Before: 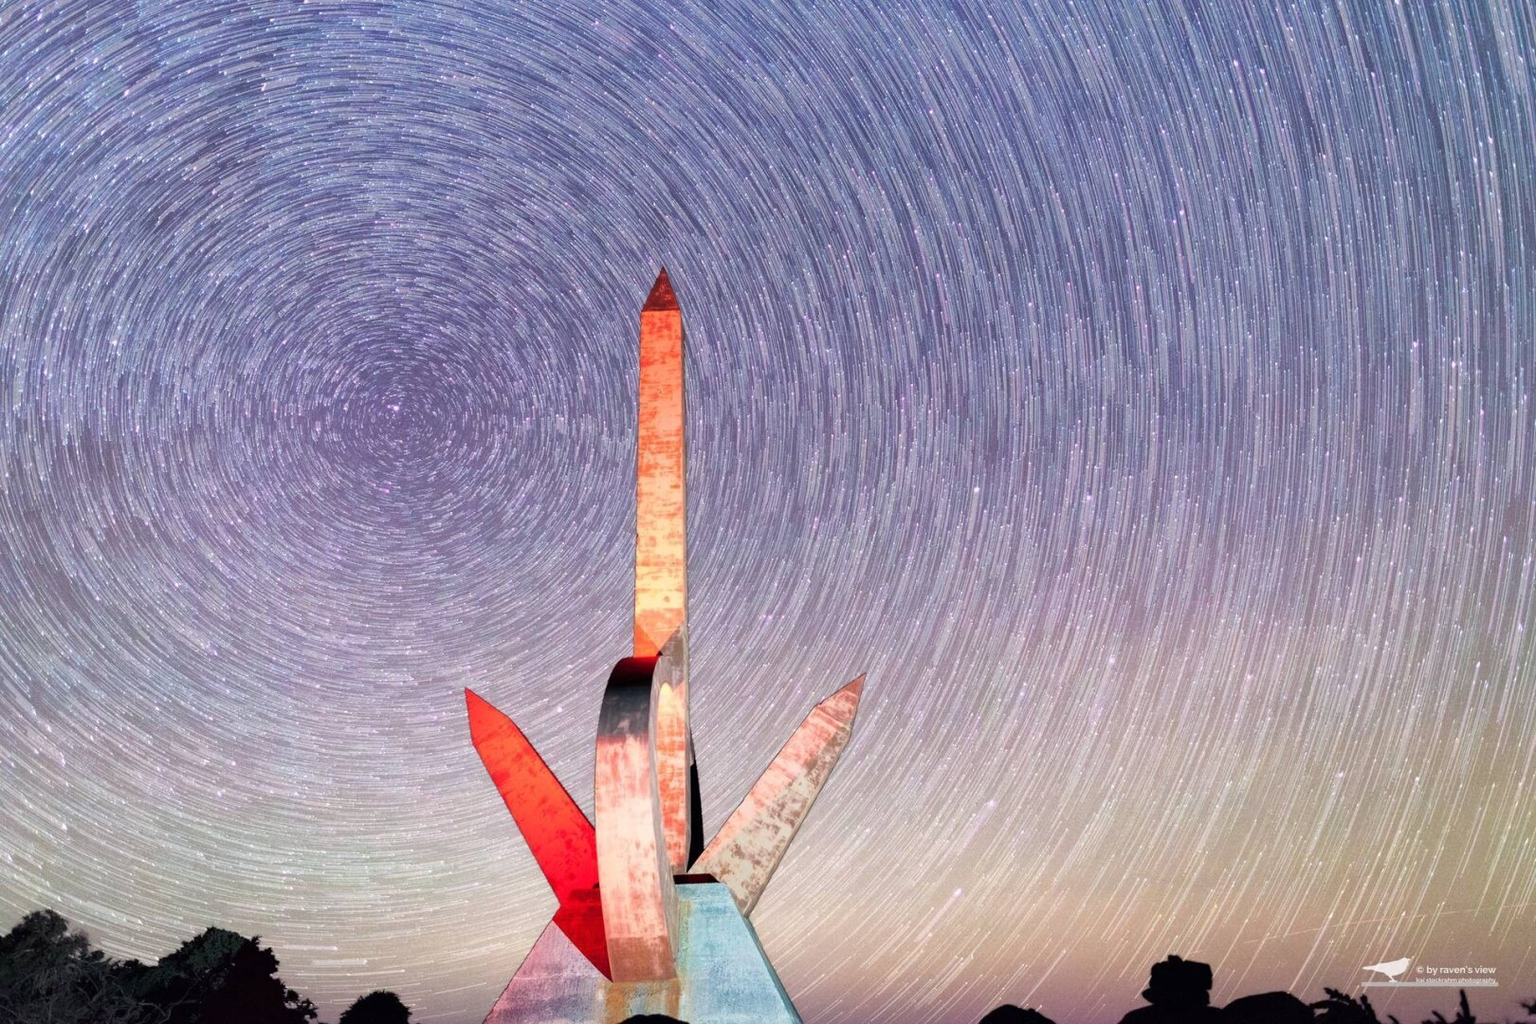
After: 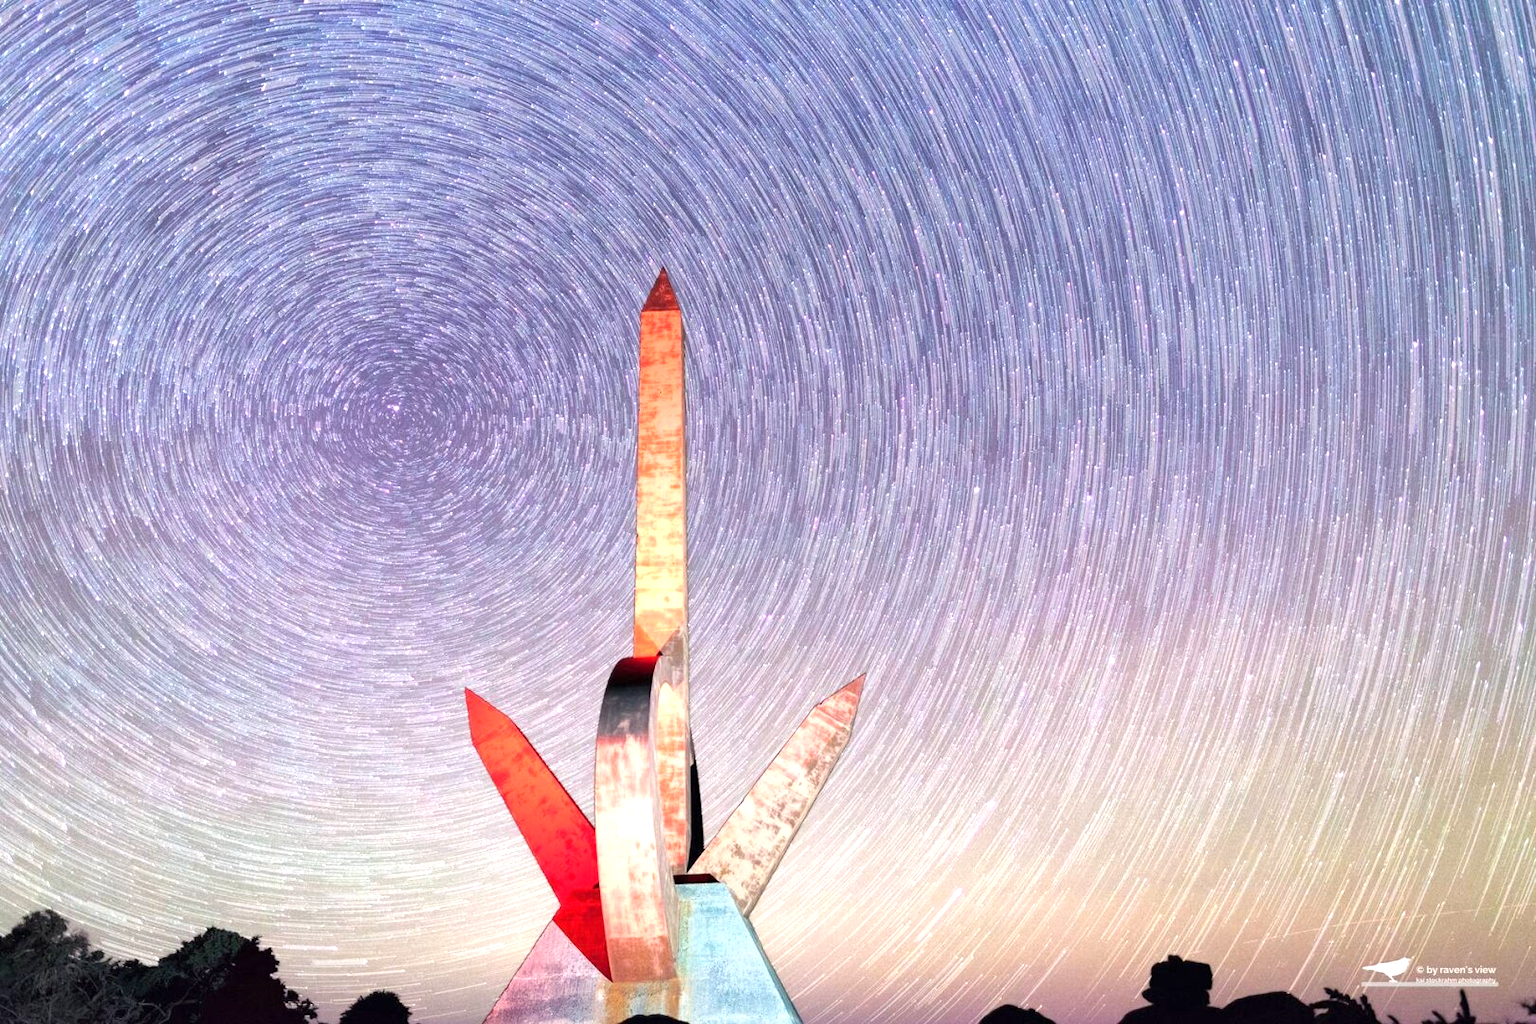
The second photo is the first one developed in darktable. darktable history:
exposure: exposure 0.653 EV, compensate highlight preservation false
